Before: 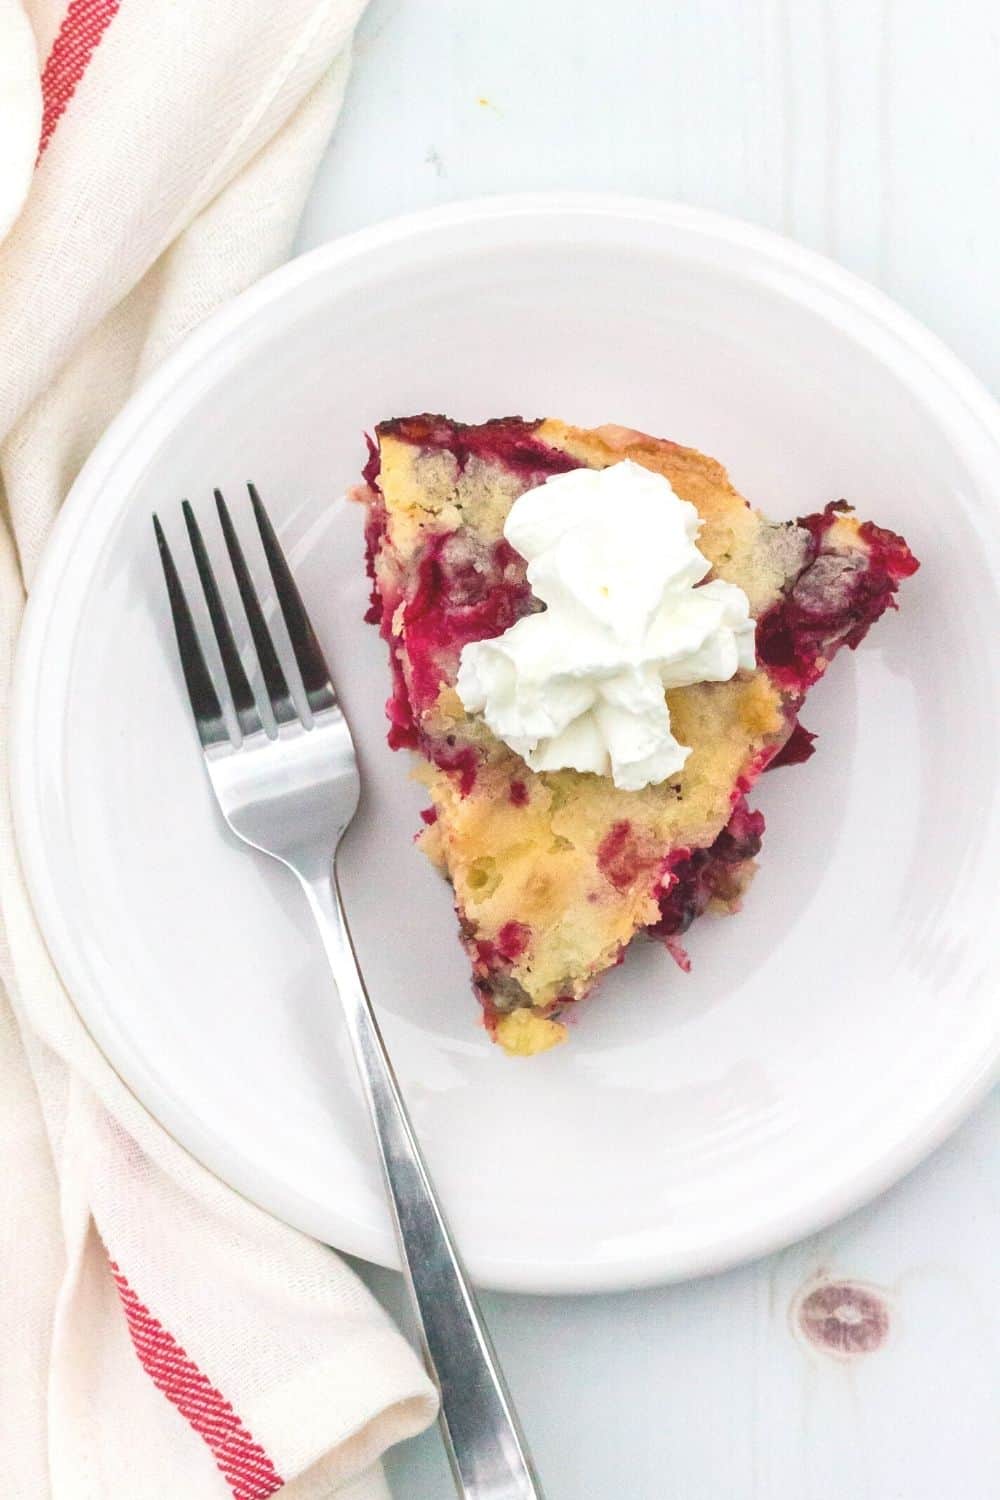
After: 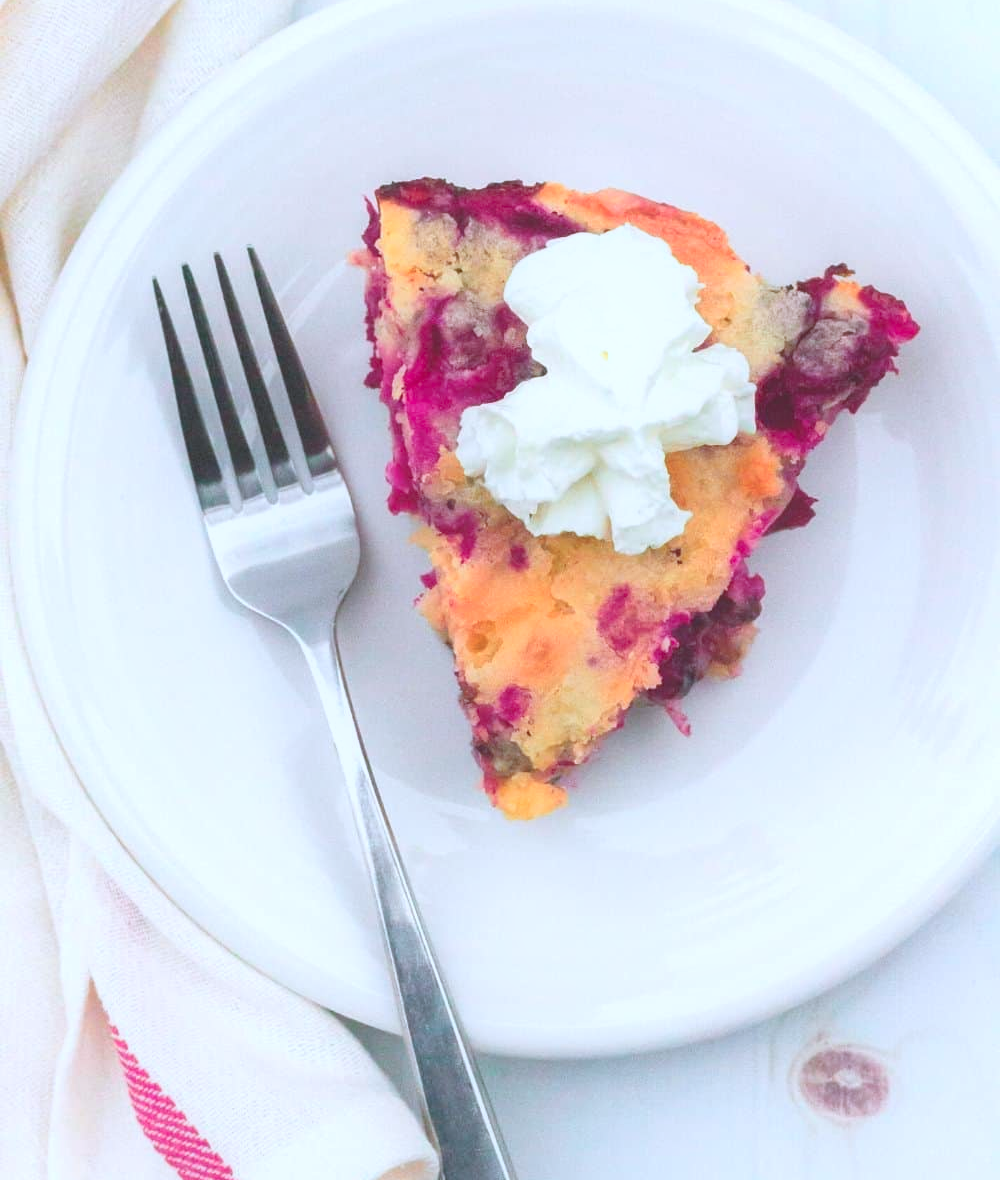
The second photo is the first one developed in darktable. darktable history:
color calibration: illuminant as shot in camera, x 0.369, y 0.376, temperature 4328.46 K, gamut compression 3
contrast equalizer: y [[0.46, 0.454, 0.451, 0.451, 0.455, 0.46], [0.5 ×6], [0.5 ×6], [0 ×6], [0 ×6]]
color zones: curves: ch1 [(0.24, 0.634) (0.75, 0.5)]; ch2 [(0.253, 0.437) (0.745, 0.491)], mix 102.12%
crop and rotate: top 15.774%, bottom 5.506%
